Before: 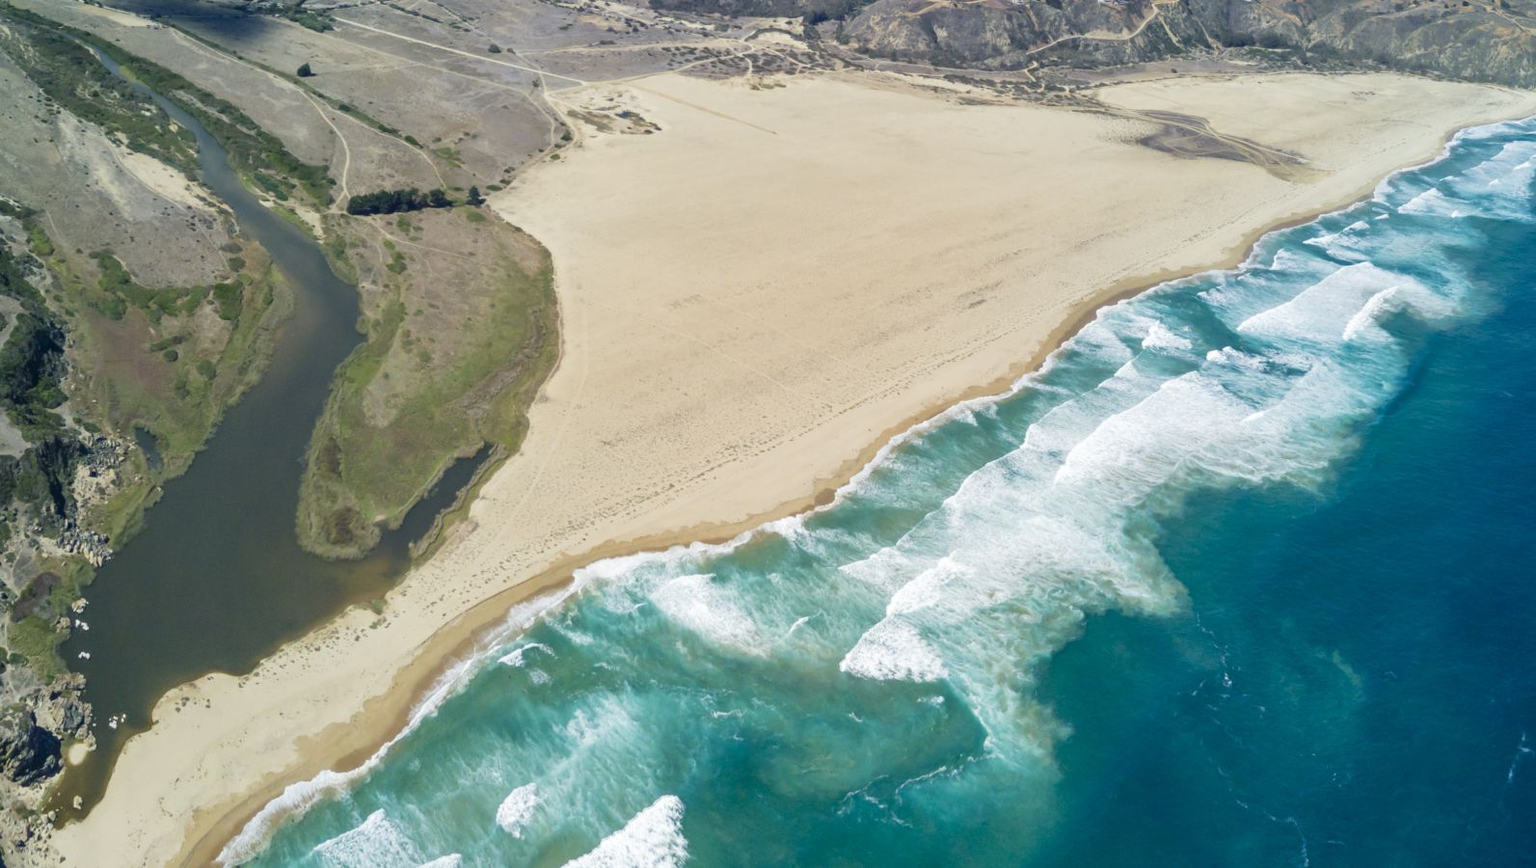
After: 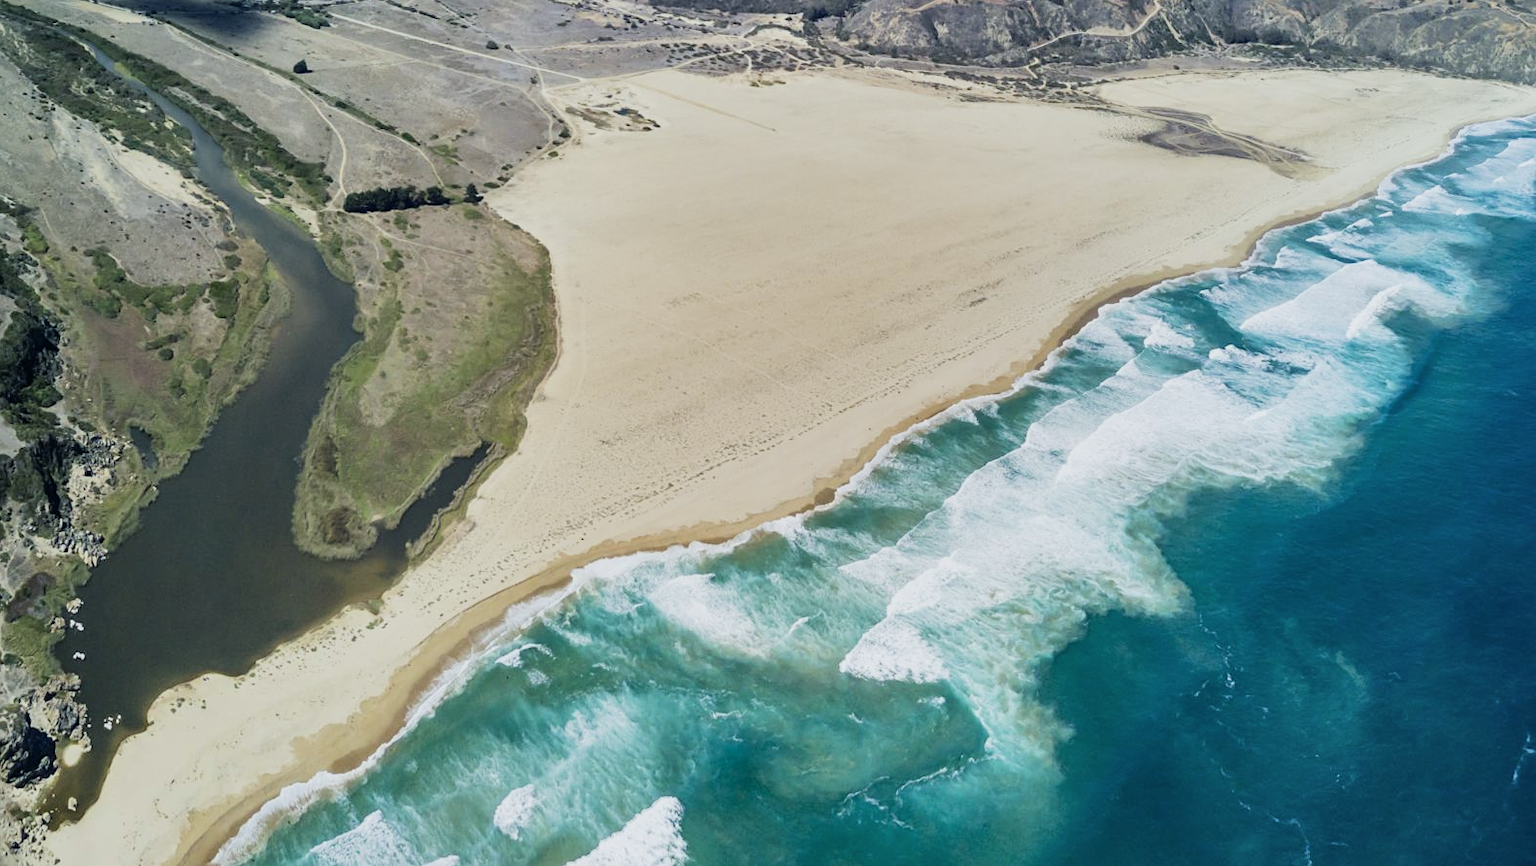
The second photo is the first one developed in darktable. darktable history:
sharpen: amount 0.2
crop: left 0.434%, top 0.485%, right 0.244%, bottom 0.386%
shadows and highlights: radius 171.16, shadows 27, white point adjustment 3.13, highlights -67.95, soften with gaussian
filmic rgb: black relative exposure -7.5 EV, white relative exposure 5 EV, hardness 3.31, contrast 1.3, contrast in shadows safe
white balance: red 0.982, blue 1.018
